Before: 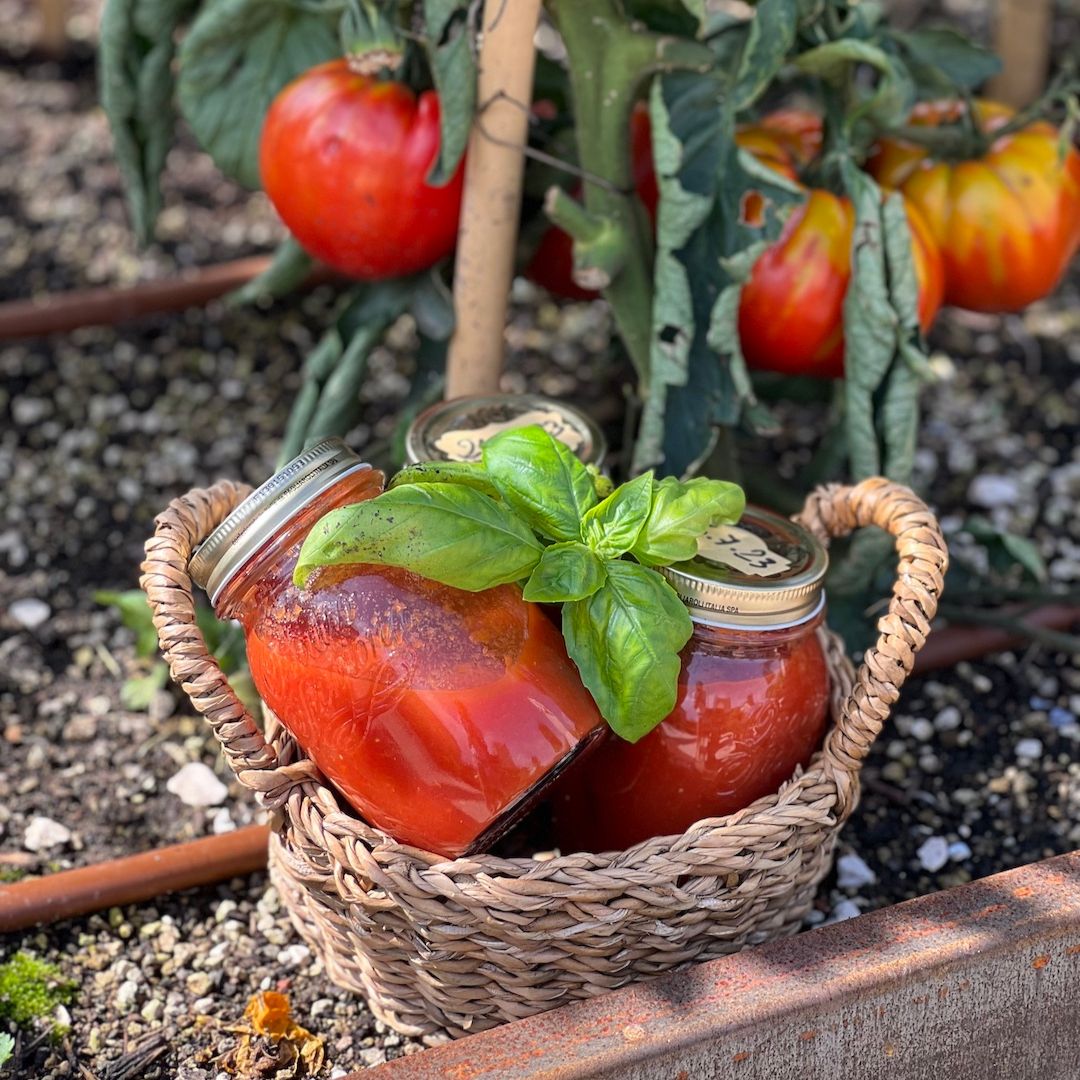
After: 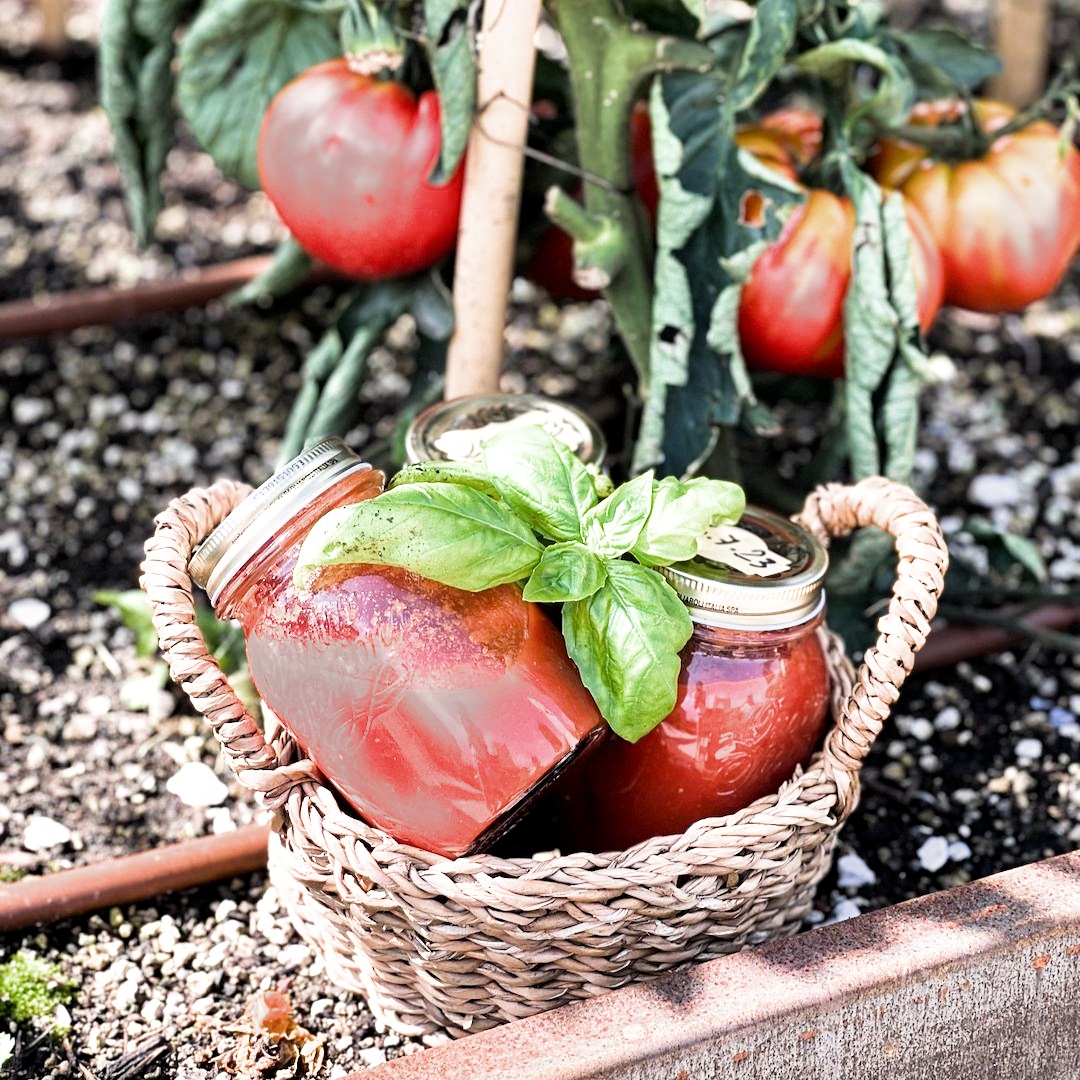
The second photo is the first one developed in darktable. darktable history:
tone equalizer: -8 EV -0.75 EV, -7 EV -0.7 EV, -6 EV -0.6 EV, -5 EV -0.4 EV, -3 EV 0.4 EV, -2 EV 0.6 EV, -1 EV 0.7 EV, +0 EV 0.75 EV, edges refinement/feathering 500, mask exposure compensation -1.57 EV, preserve details no
filmic rgb: middle gray luminance 9.23%, black relative exposure -10.55 EV, white relative exposure 3.45 EV, threshold 6 EV, target black luminance 0%, hardness 5.98, latitude 59.69%, contrast 1.087, highlights saturation mix 5%, shadows ↔ highlights balance 29.23%, add noise in highlights 0, color science v3 (2019), use custom middle-gray values true, iterations of high-quality reconstruction 0, contrast in highlights soft, enable highlight reconstruction true
